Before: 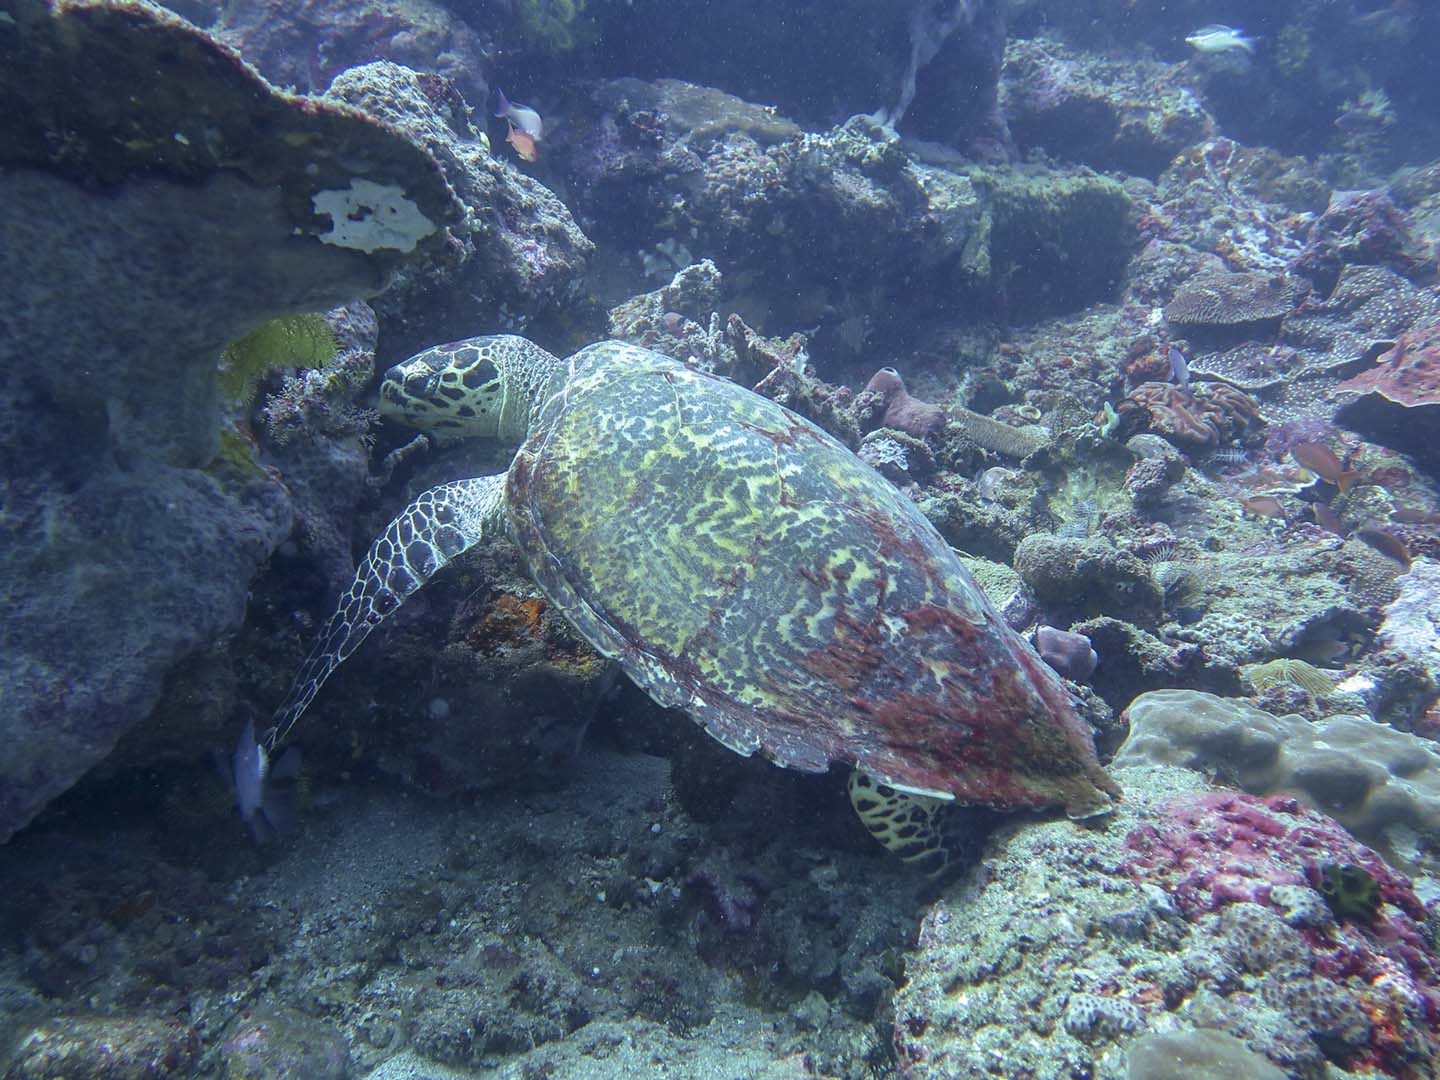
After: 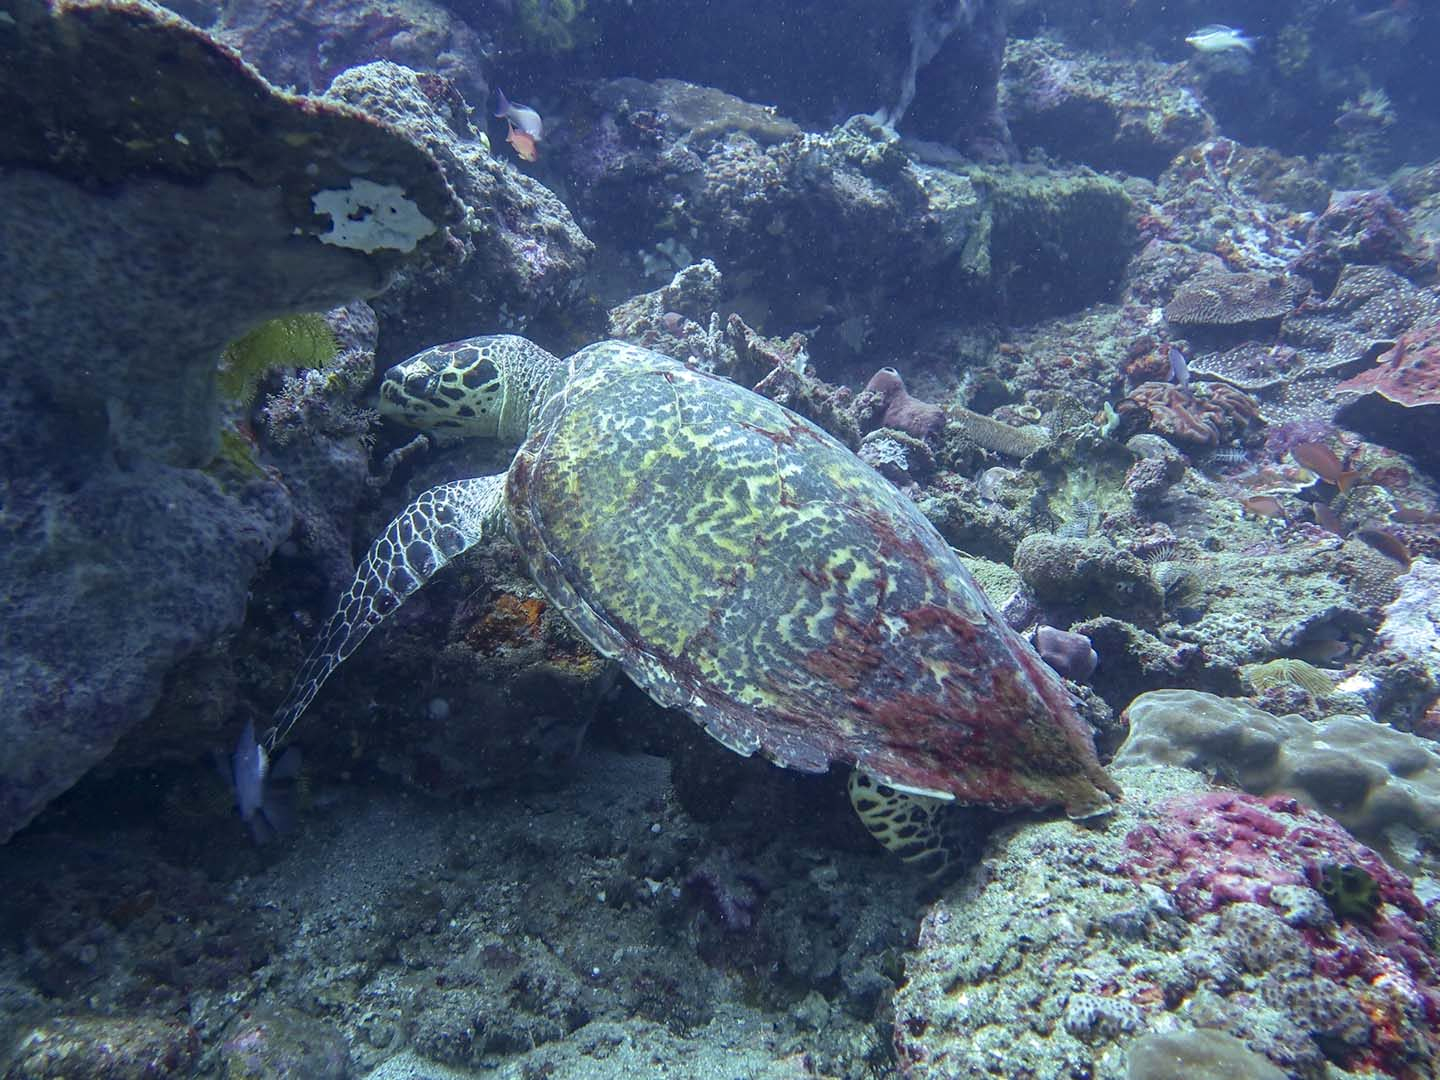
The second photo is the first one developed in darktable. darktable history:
haze removal: compatibility mode true, adaptive false
contrast brightness saturation: contrast 0.07
